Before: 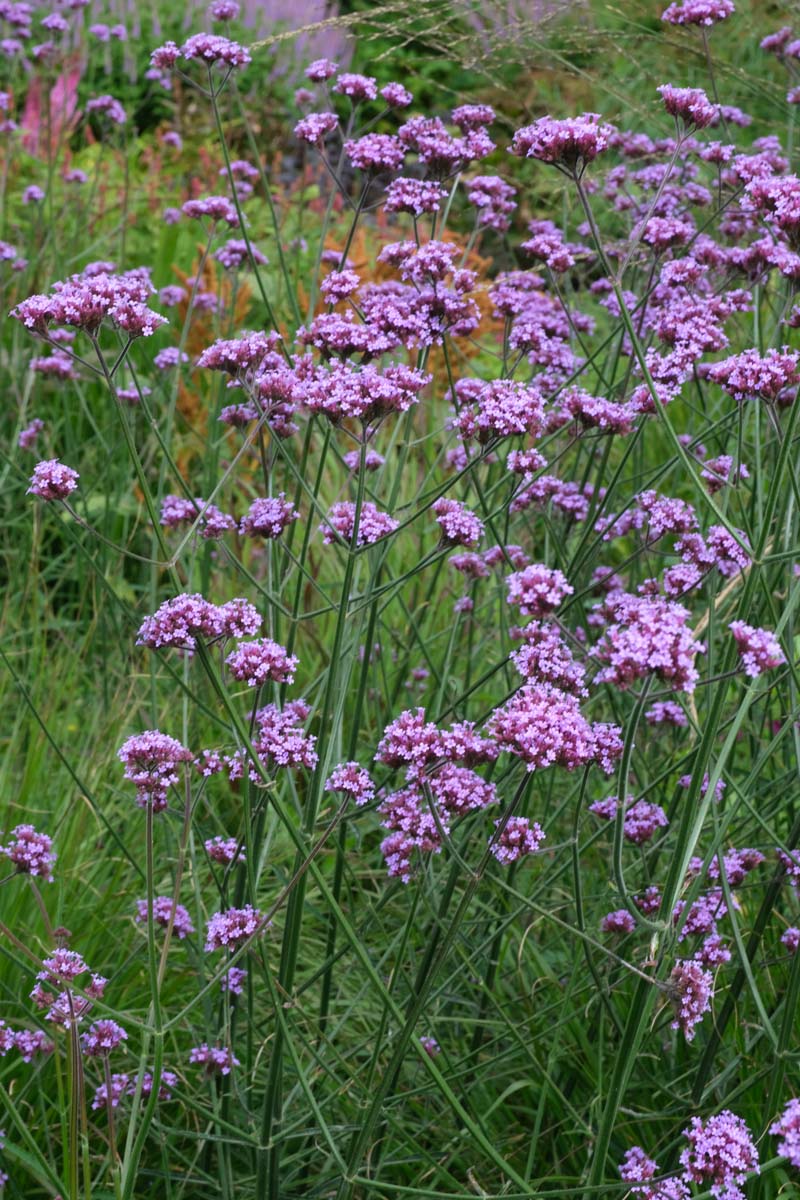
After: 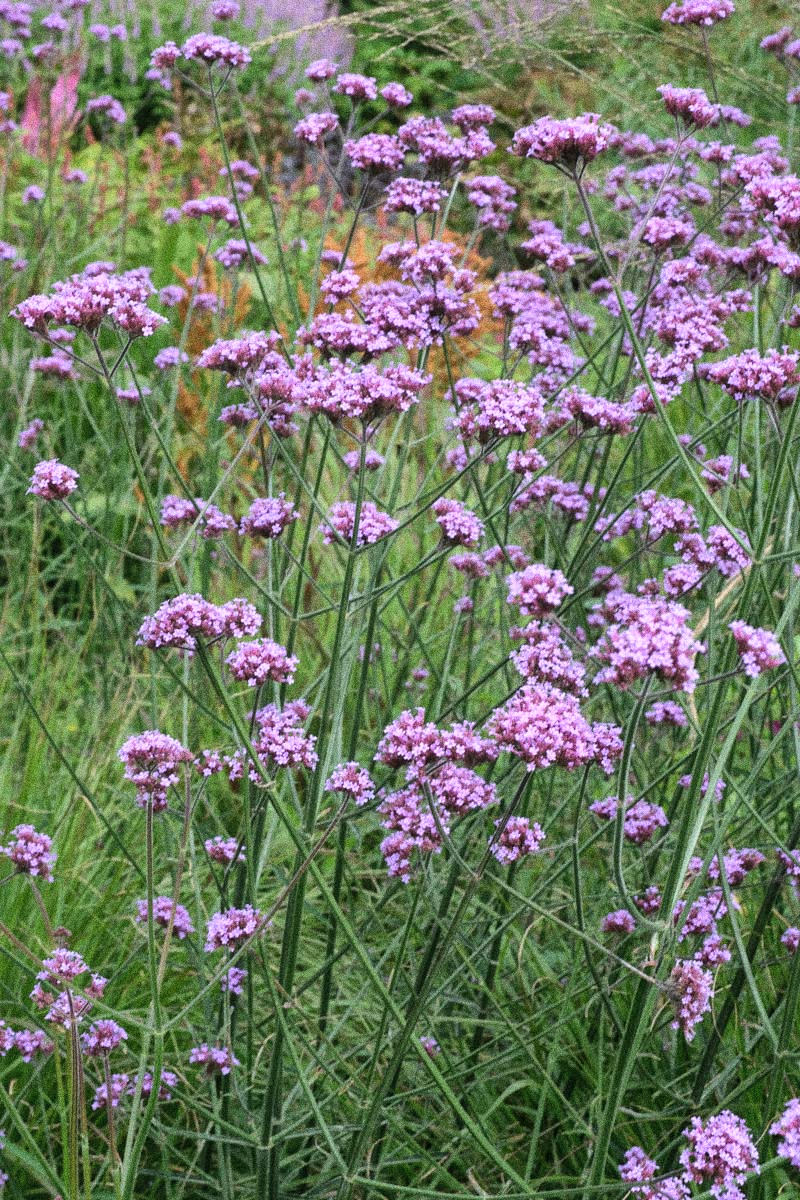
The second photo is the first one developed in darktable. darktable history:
grain: coarseness 14.49 ISO, strength 48.04%, mid-tones bias 35%
global tonemap: drago (1, 100), detail 1
